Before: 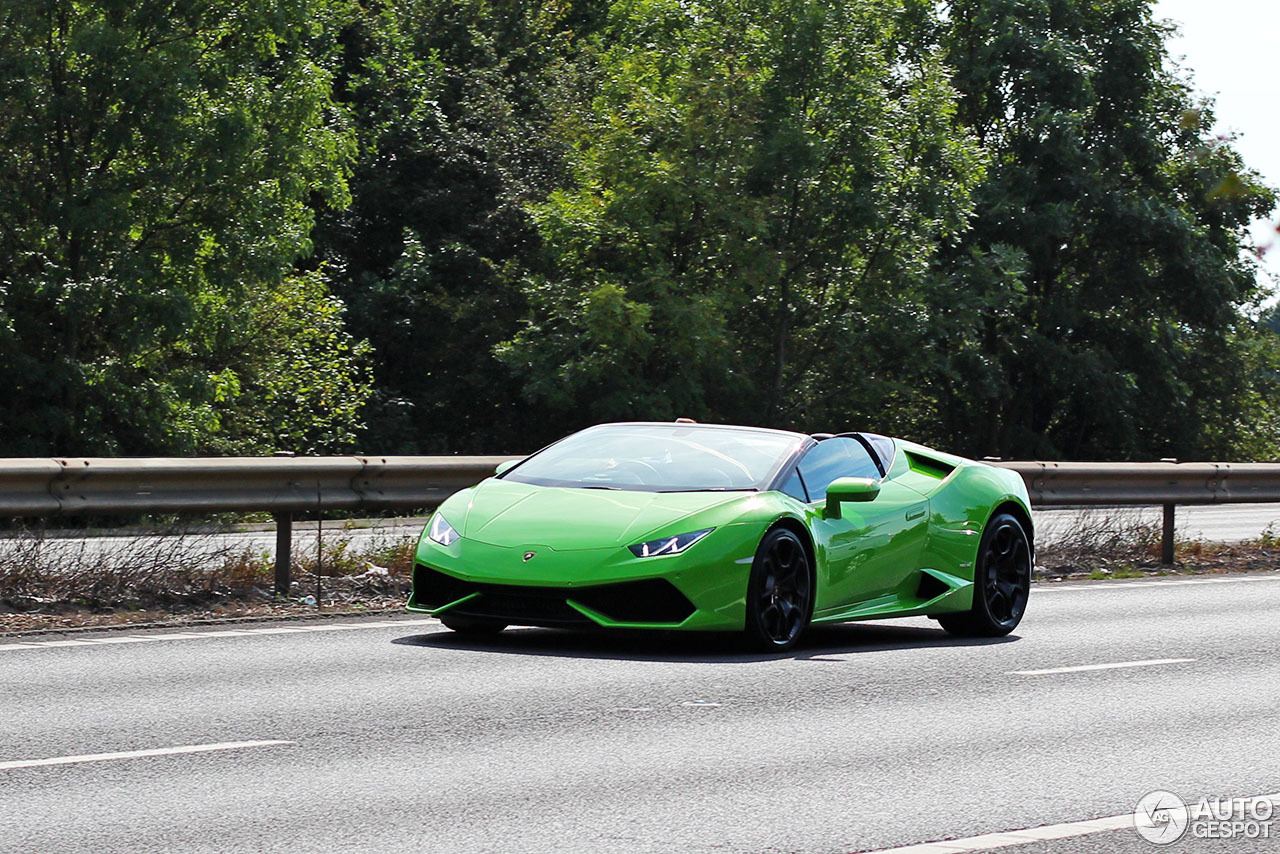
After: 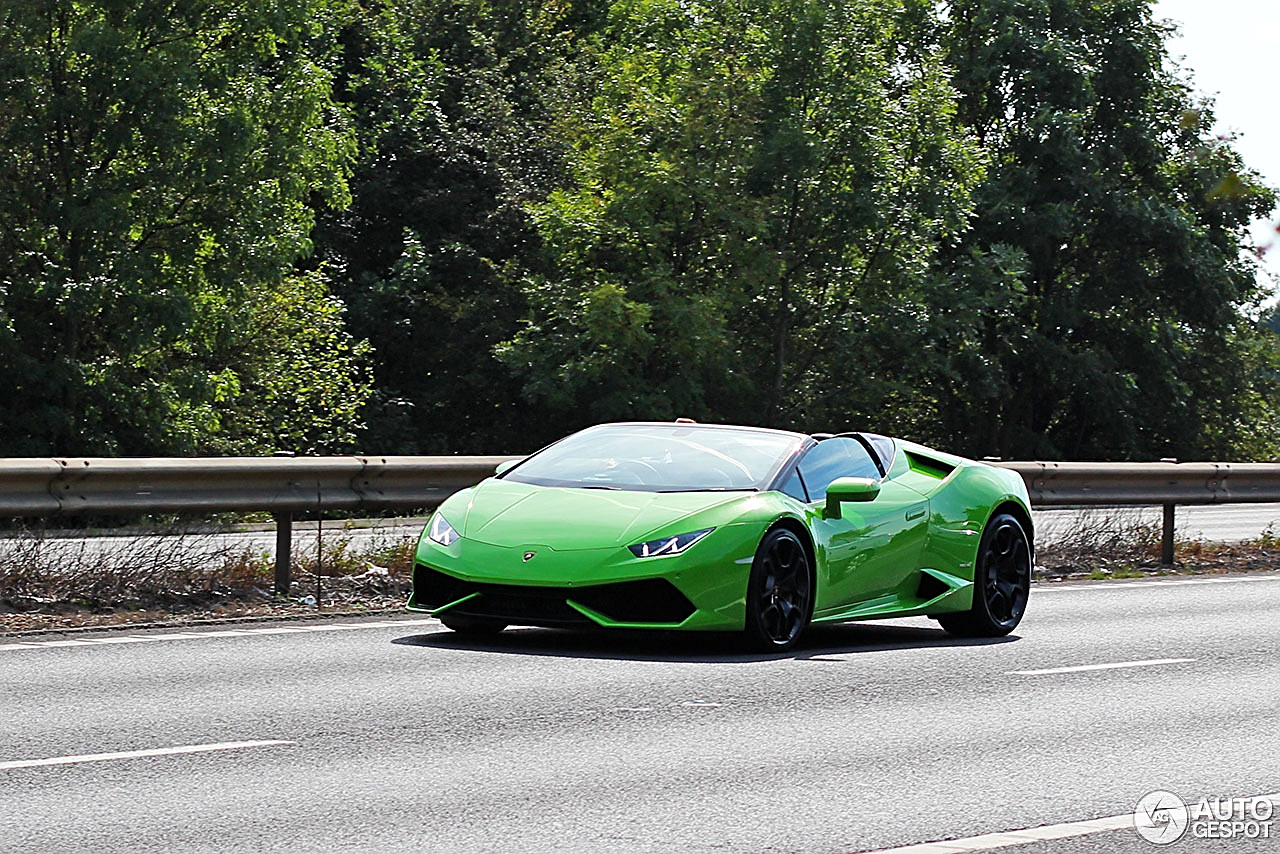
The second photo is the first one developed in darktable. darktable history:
tone equalizer: edges refinement/feathering 500, mask exposure compensation -1.57 EV, preserve details guided filter
sharpen: amount 0.497
